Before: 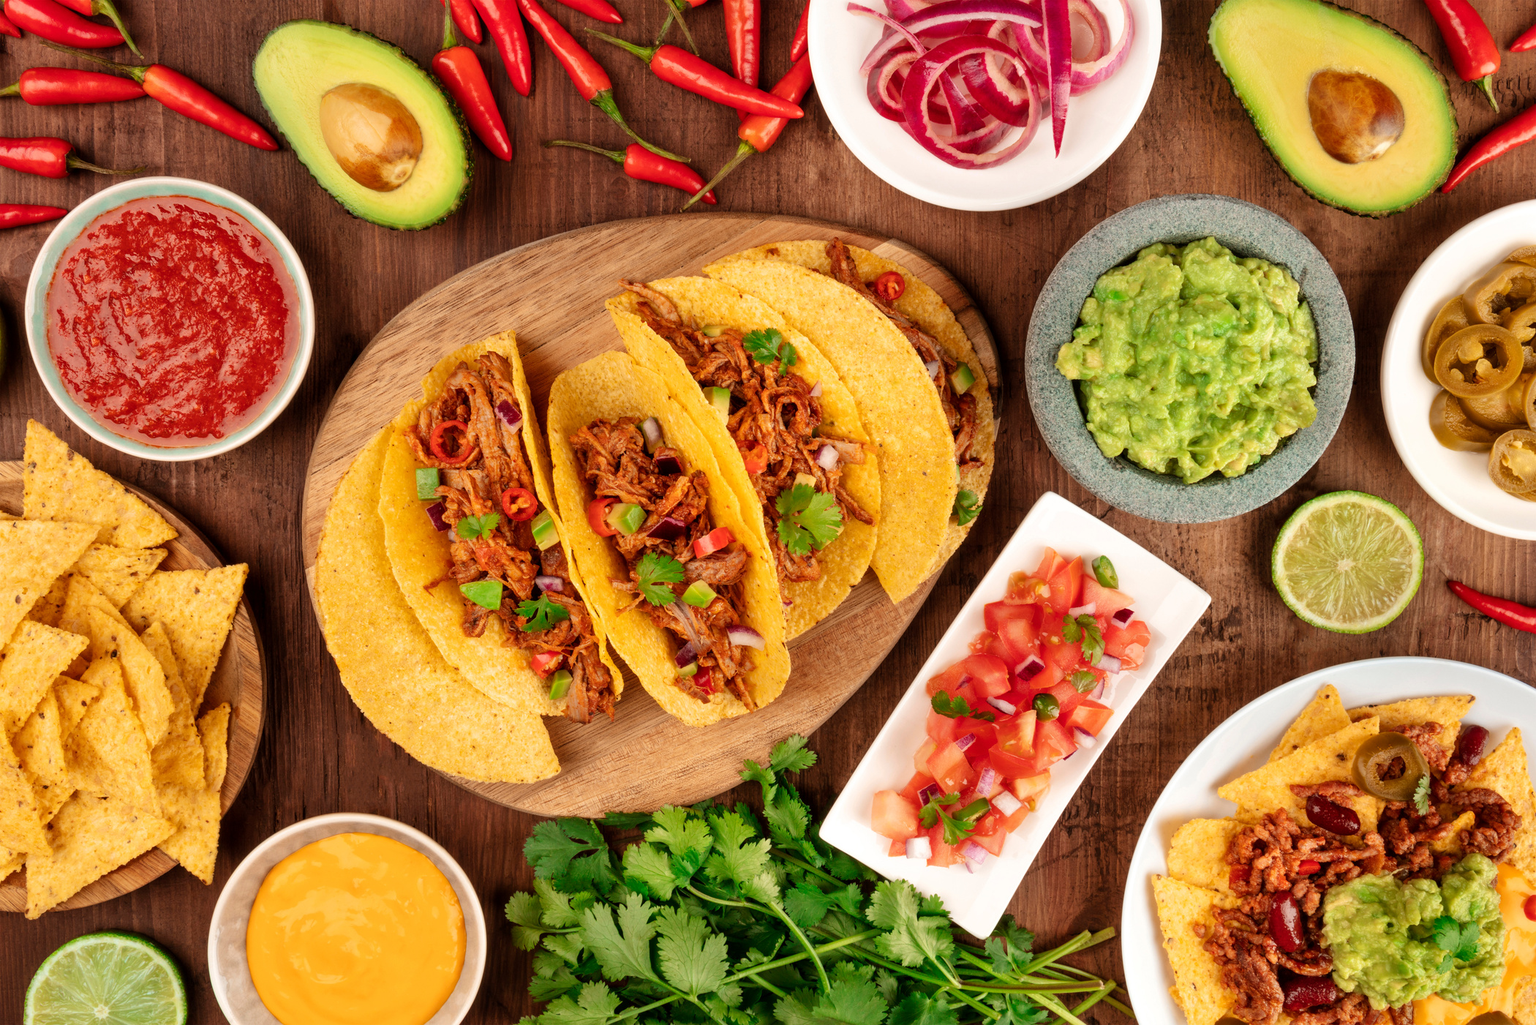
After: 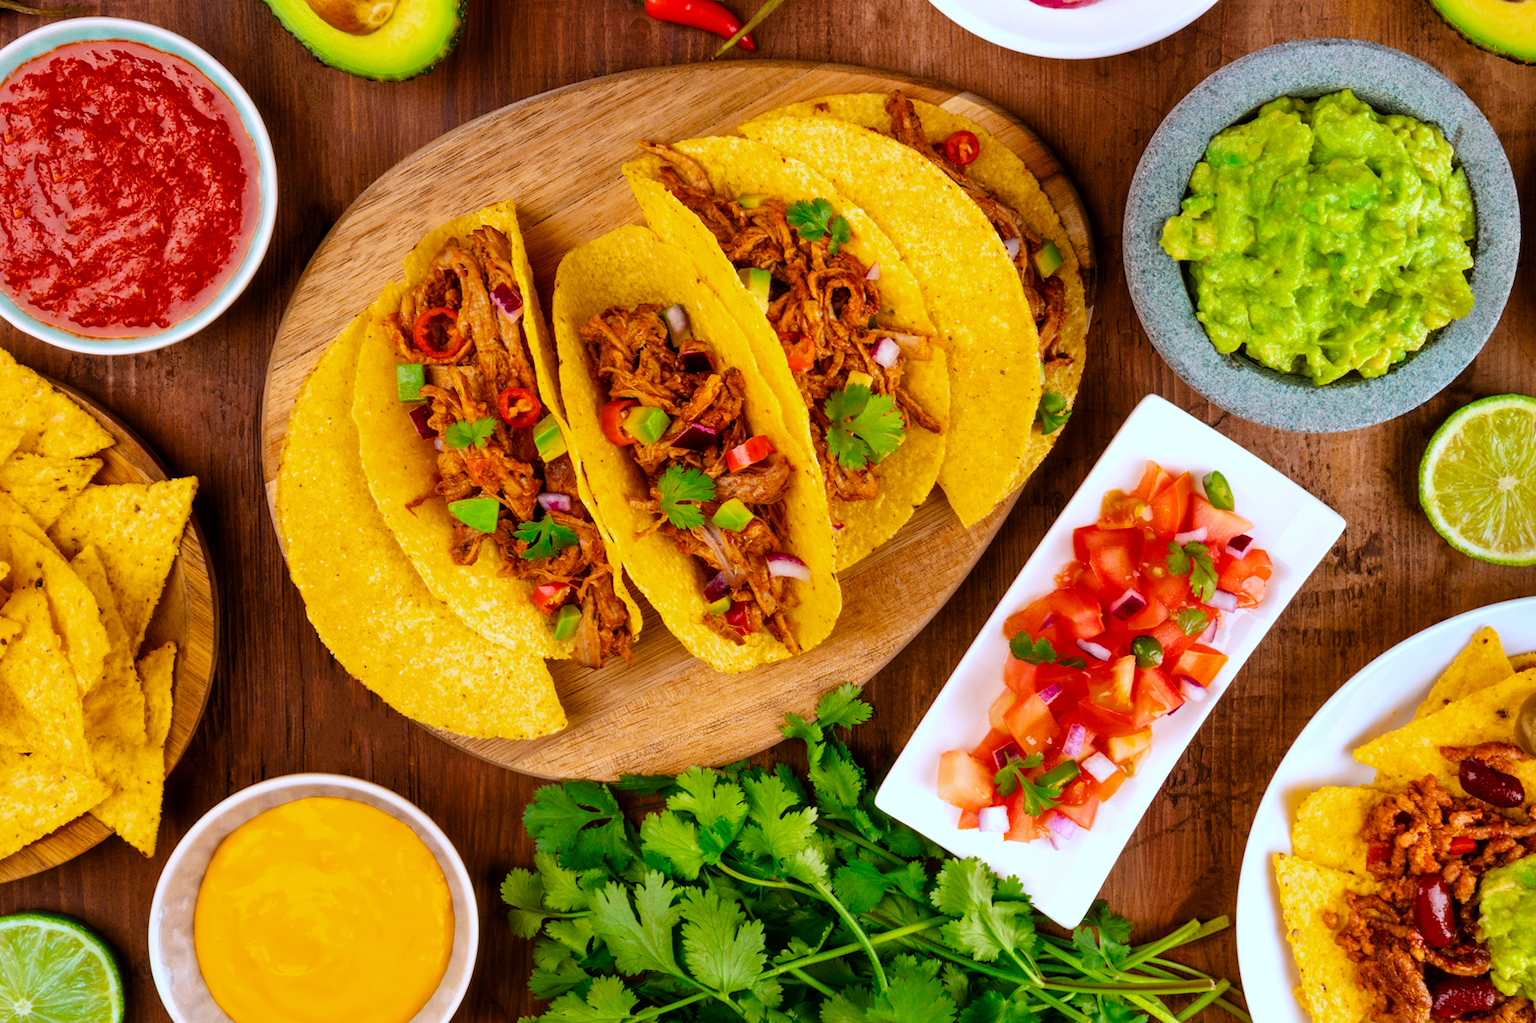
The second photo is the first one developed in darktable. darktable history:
color balance rgb: linear chroma grading › global chroma 15%, perceptual saturation grading › global saturation 30%
crop and rotate: left 4.842%, top 15.51%, right 10.668%
rotate and perspective: rotation 0.192°, lens shift (horizontal) -0.015, crop left 0.005, crop right 0.996, crop top 0.006, crop bottom 0.99
white balance: red 0.948, green 1.02, blue 1.176
